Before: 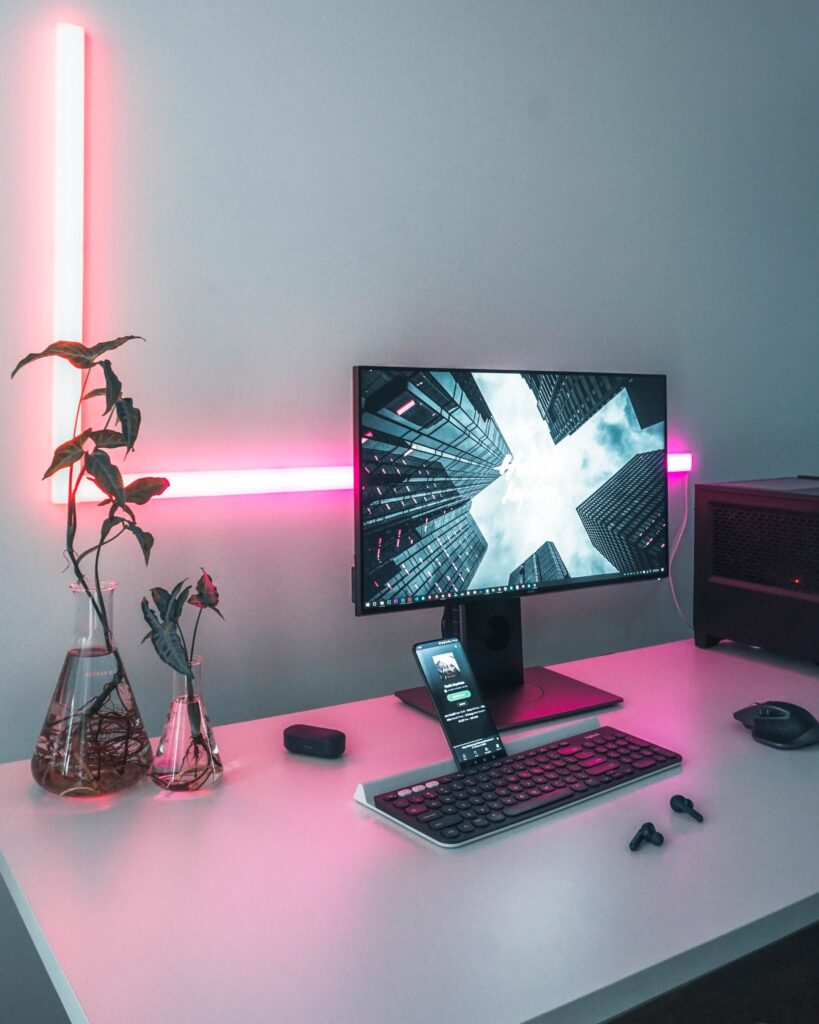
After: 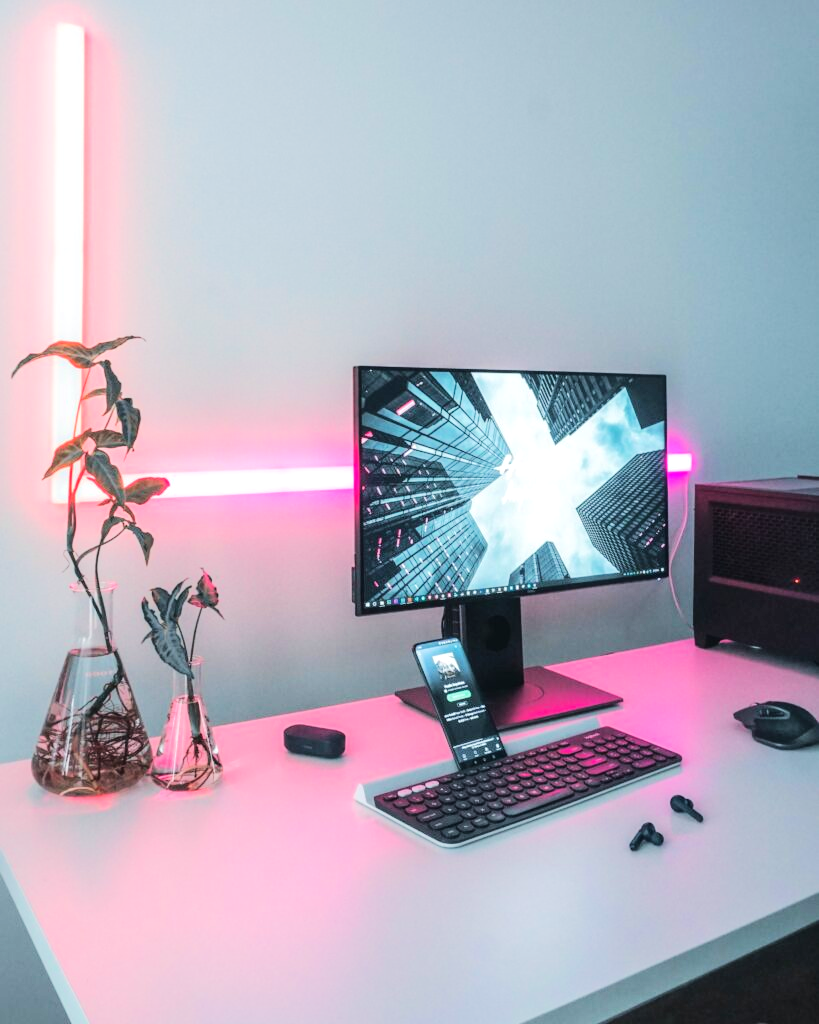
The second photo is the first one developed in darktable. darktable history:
tone equalizer: -7 EV 0.149 EV, -6 EV 0.602 EV, -5 EV 1.12 EV, -4 EV 1.32 EV, -3 EV 1.14 EV, -2 EV 0.6 EV, -1 EV 0.15 EV, edges refinement/feathering 500, mask exposure compensation -1.57 EV, preserve details no
